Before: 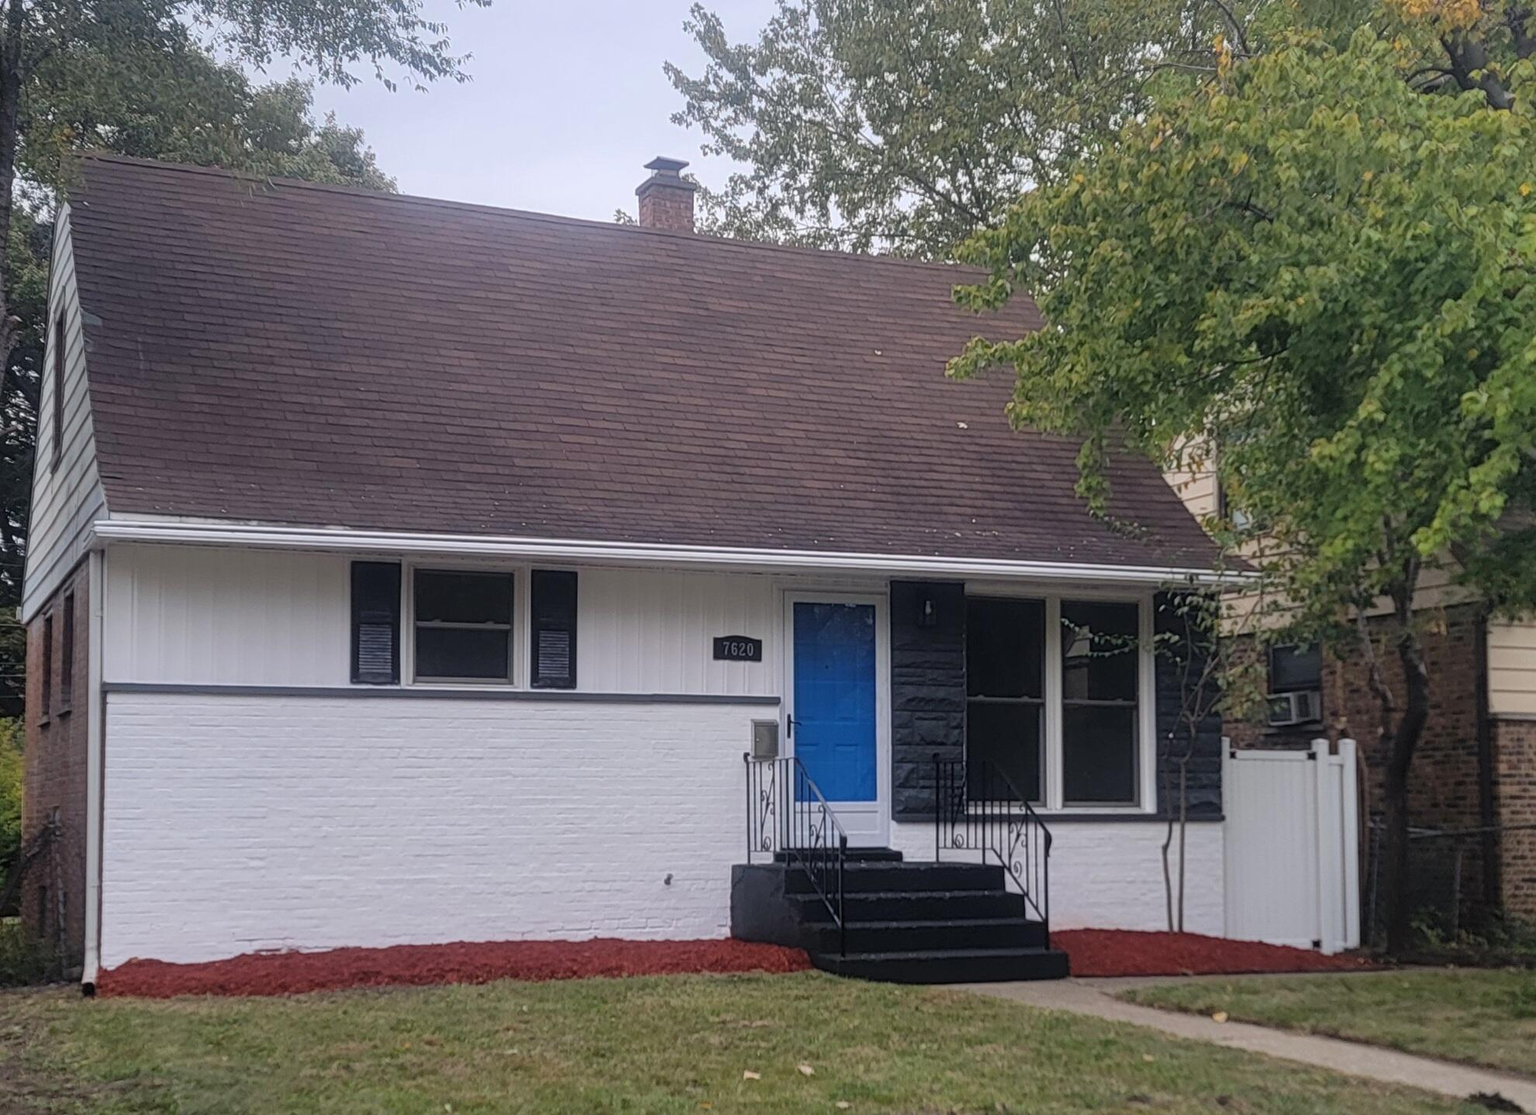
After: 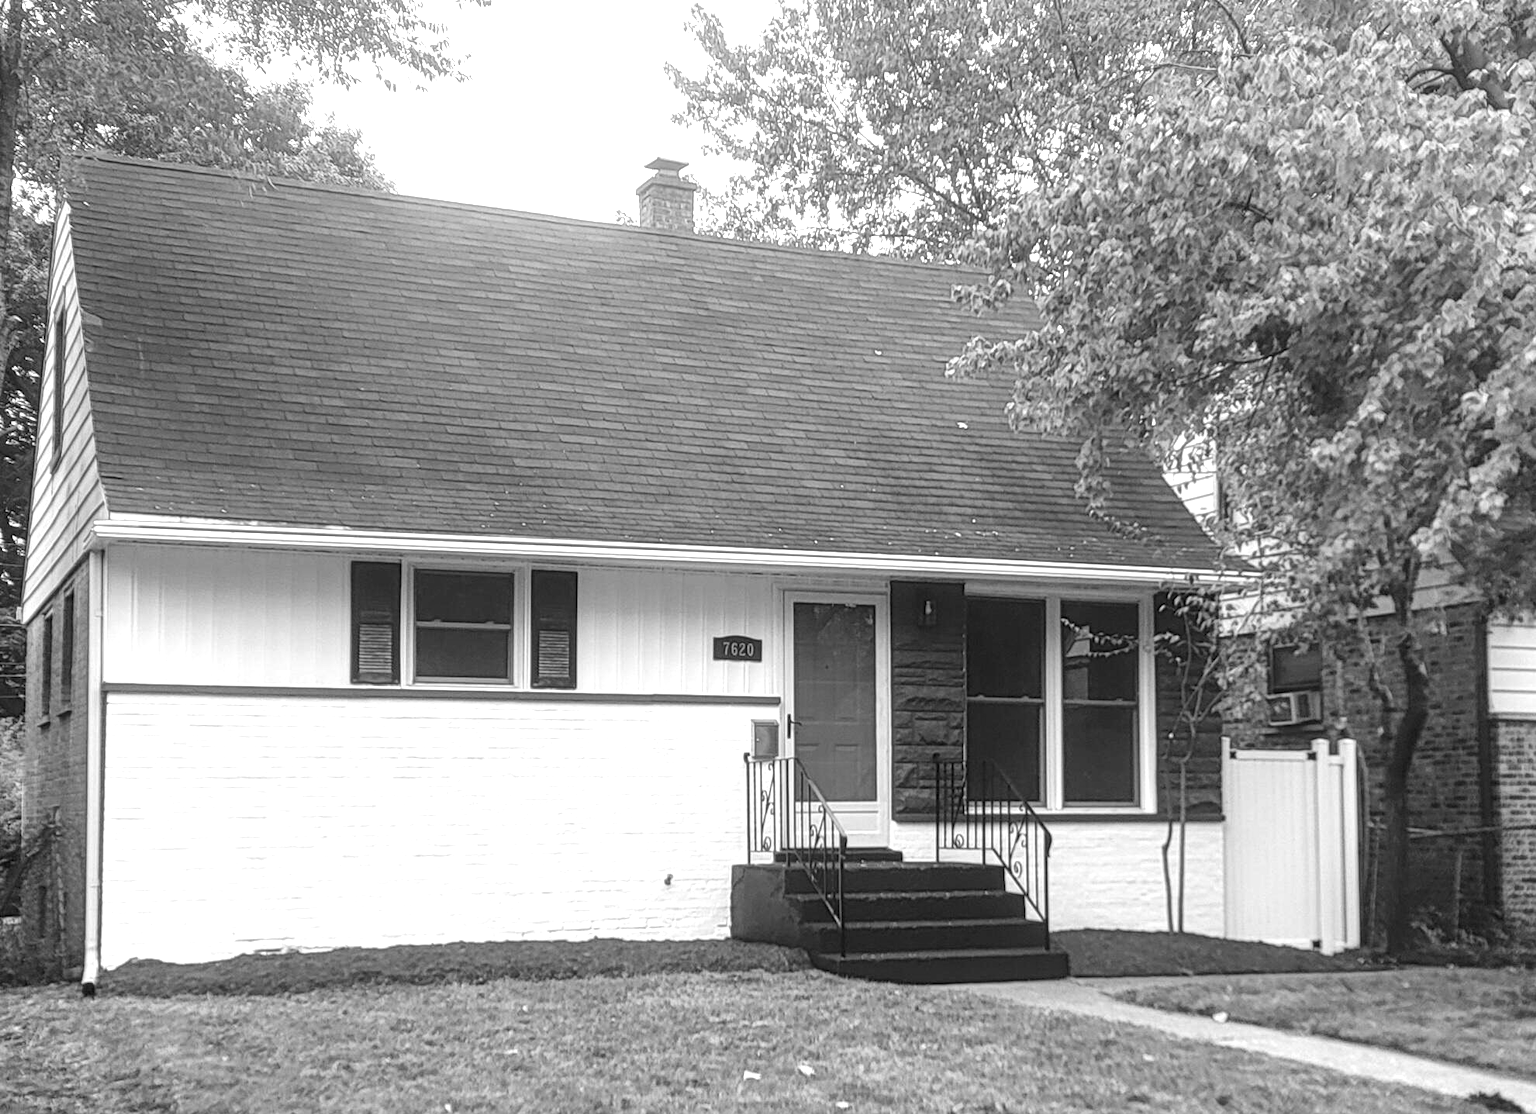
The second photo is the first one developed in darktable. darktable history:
monochrome: a 30.25, b 92.03
exposure: black level correction -0.002, exposure 1.35 EV, compensate highlight preservation false
local contrast: detail 130%
